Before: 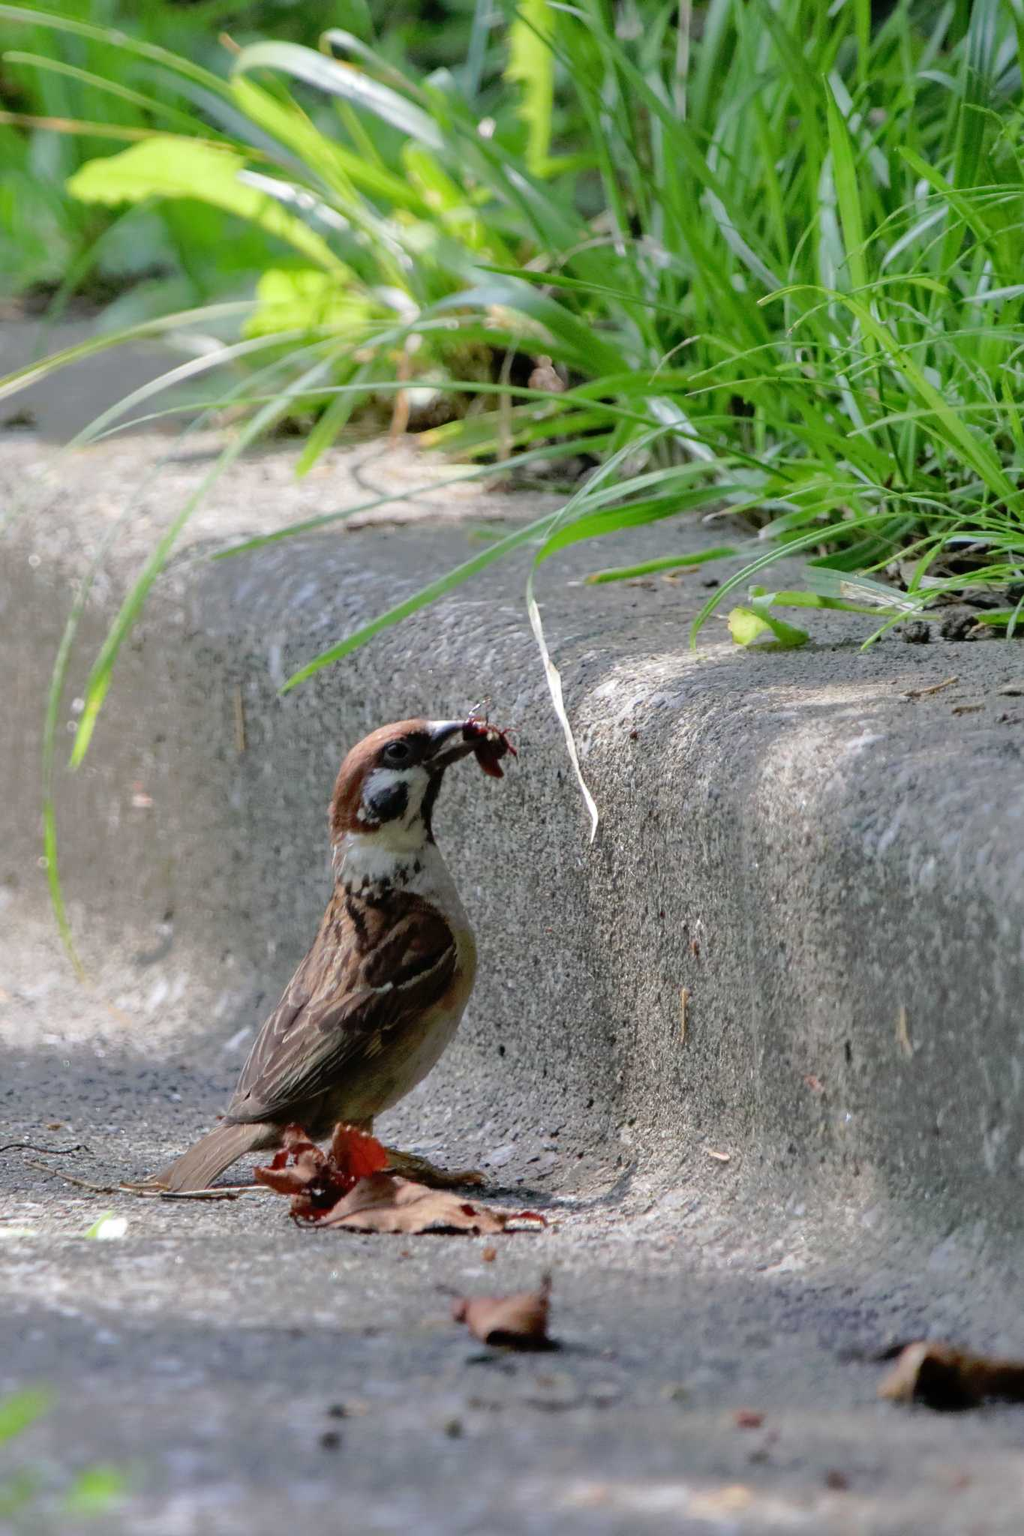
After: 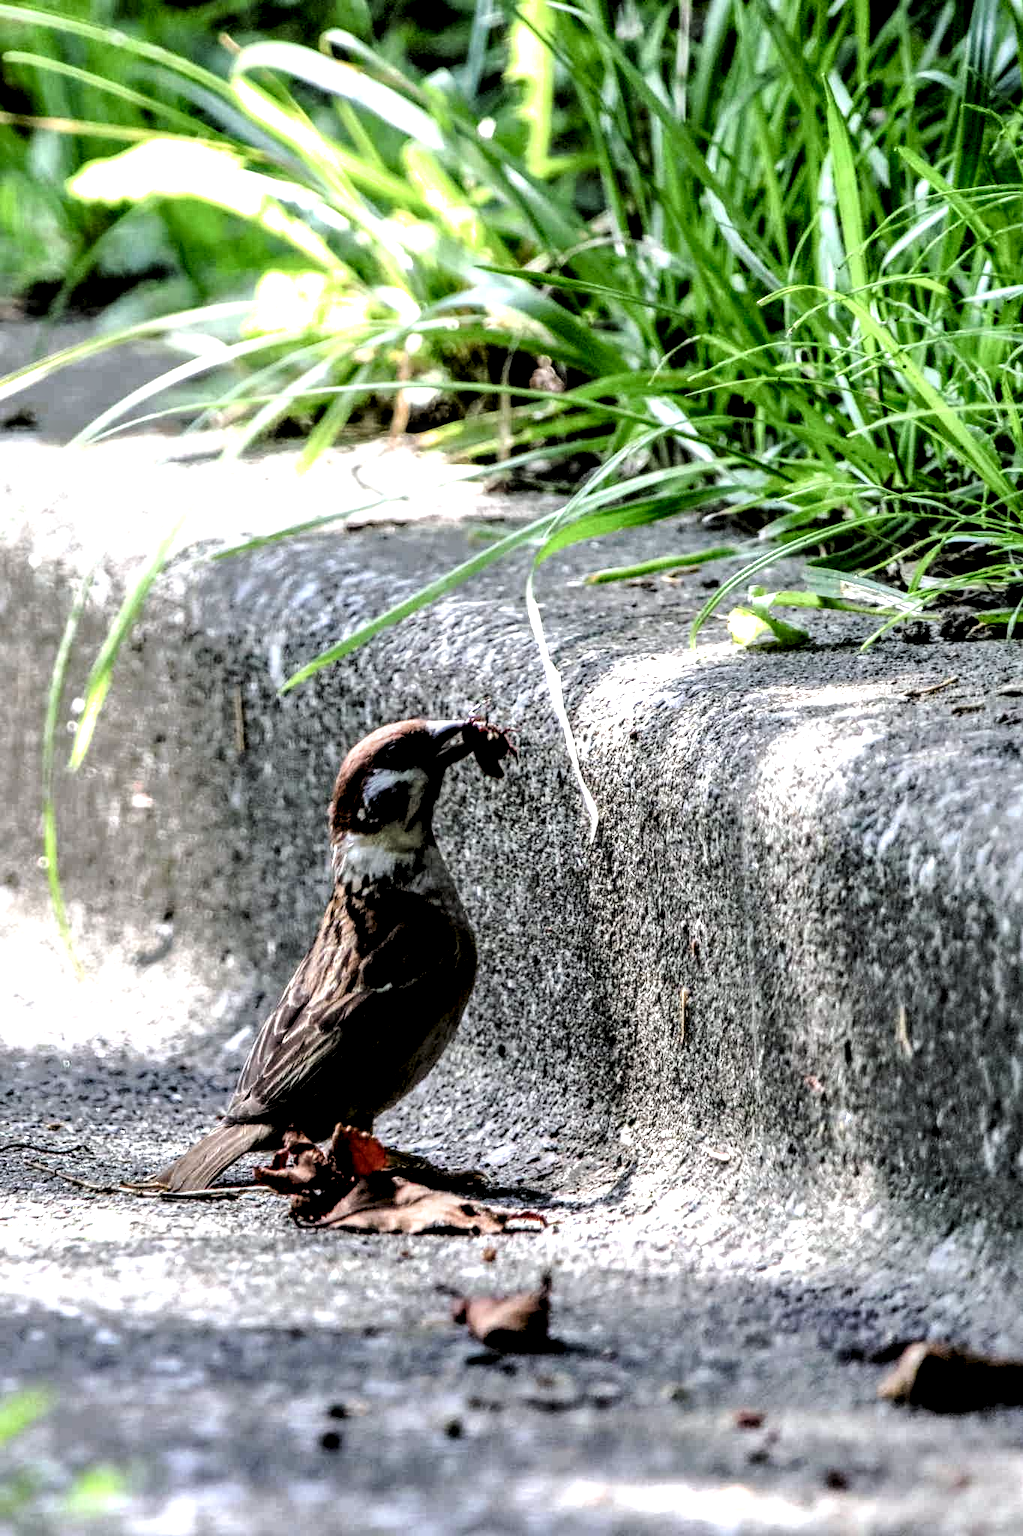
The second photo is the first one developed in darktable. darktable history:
local contrast: highlights 19%, detail 186%
white balance: red 0.988, blue 1.017
tone equalizer: -8 EV -0.417 EV, -7 EV -0.389 EV, -6 EV -0.333 EV, -5 EV -0.222 EV, -3 EV 0.222 EV, -2 EV 0.333 EV, -1 EV 0.389 EV, +0 EV 0.417 EV, edges refinement/feathering 500, mask exposure compensation -1.57 EV, preserve details no
color balance rgb: global vibrance 20%
filmic rgb: black relative exposure -3.63 EV, white relative exposure 2.16 EV, hardness 3.62
